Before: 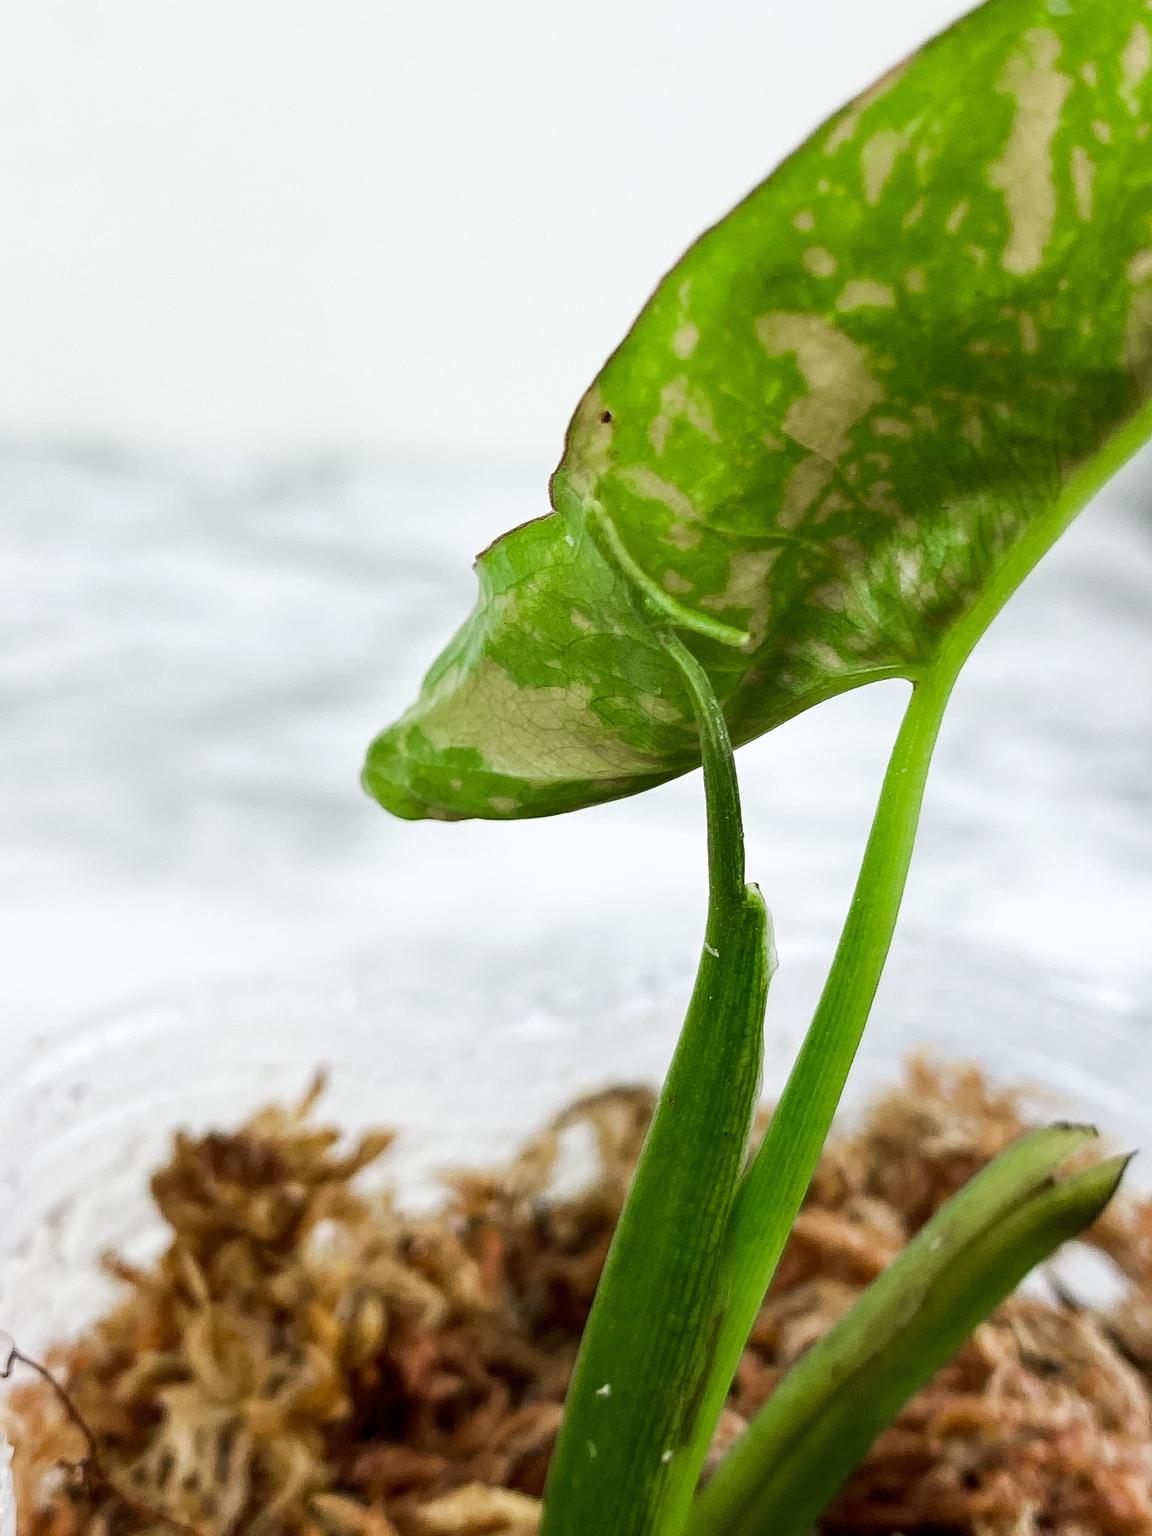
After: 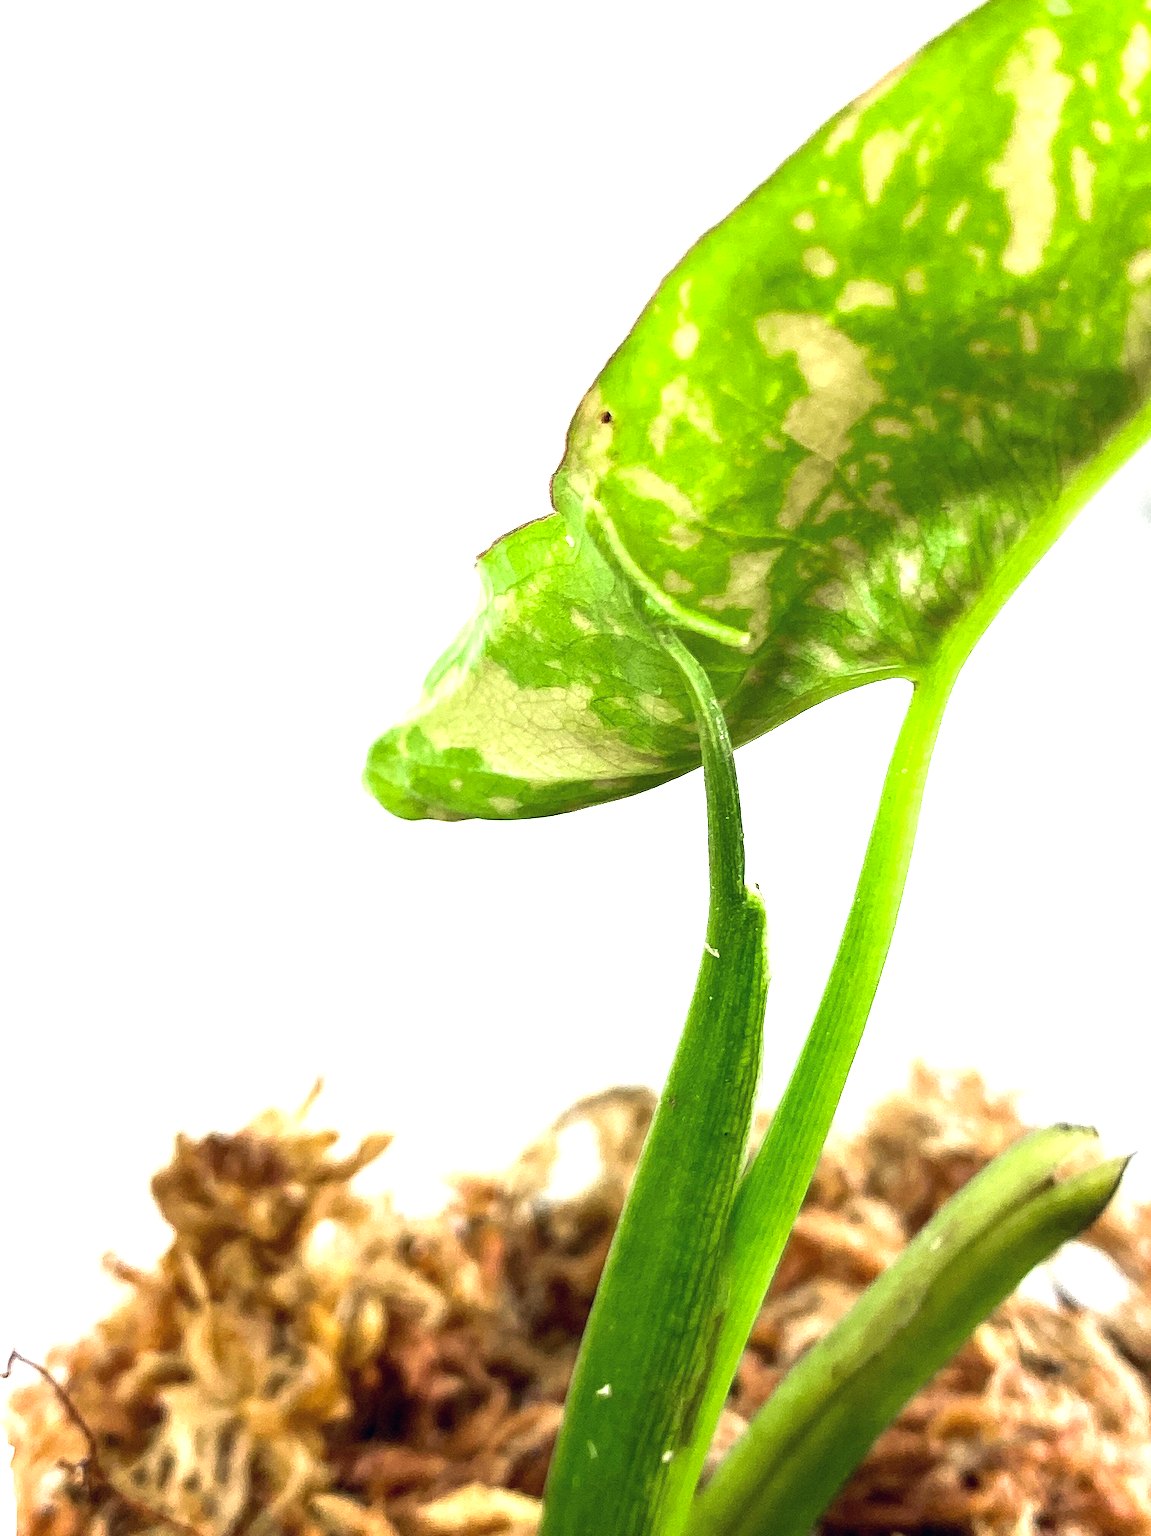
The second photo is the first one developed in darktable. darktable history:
color correction: highlights a* 0.296, highlights b* 2.72, shadows a* -1.27, shadows b* -4.74
exposure: black level correction 0, exposure 1.328 EV, compensate exposure bias true, compensate highlight preservation false
